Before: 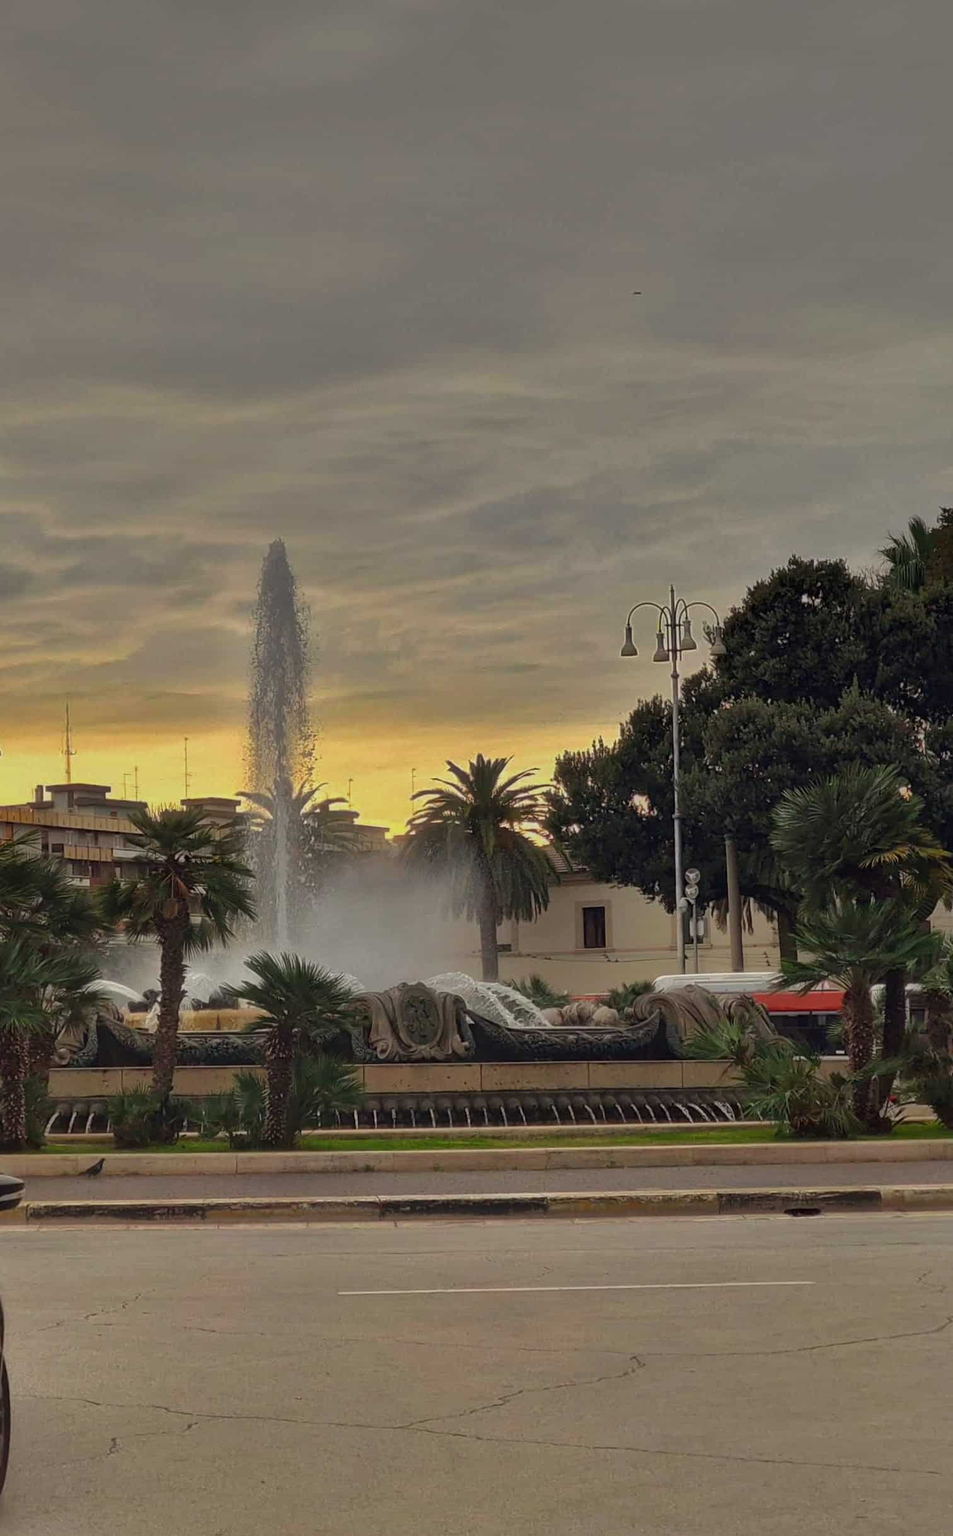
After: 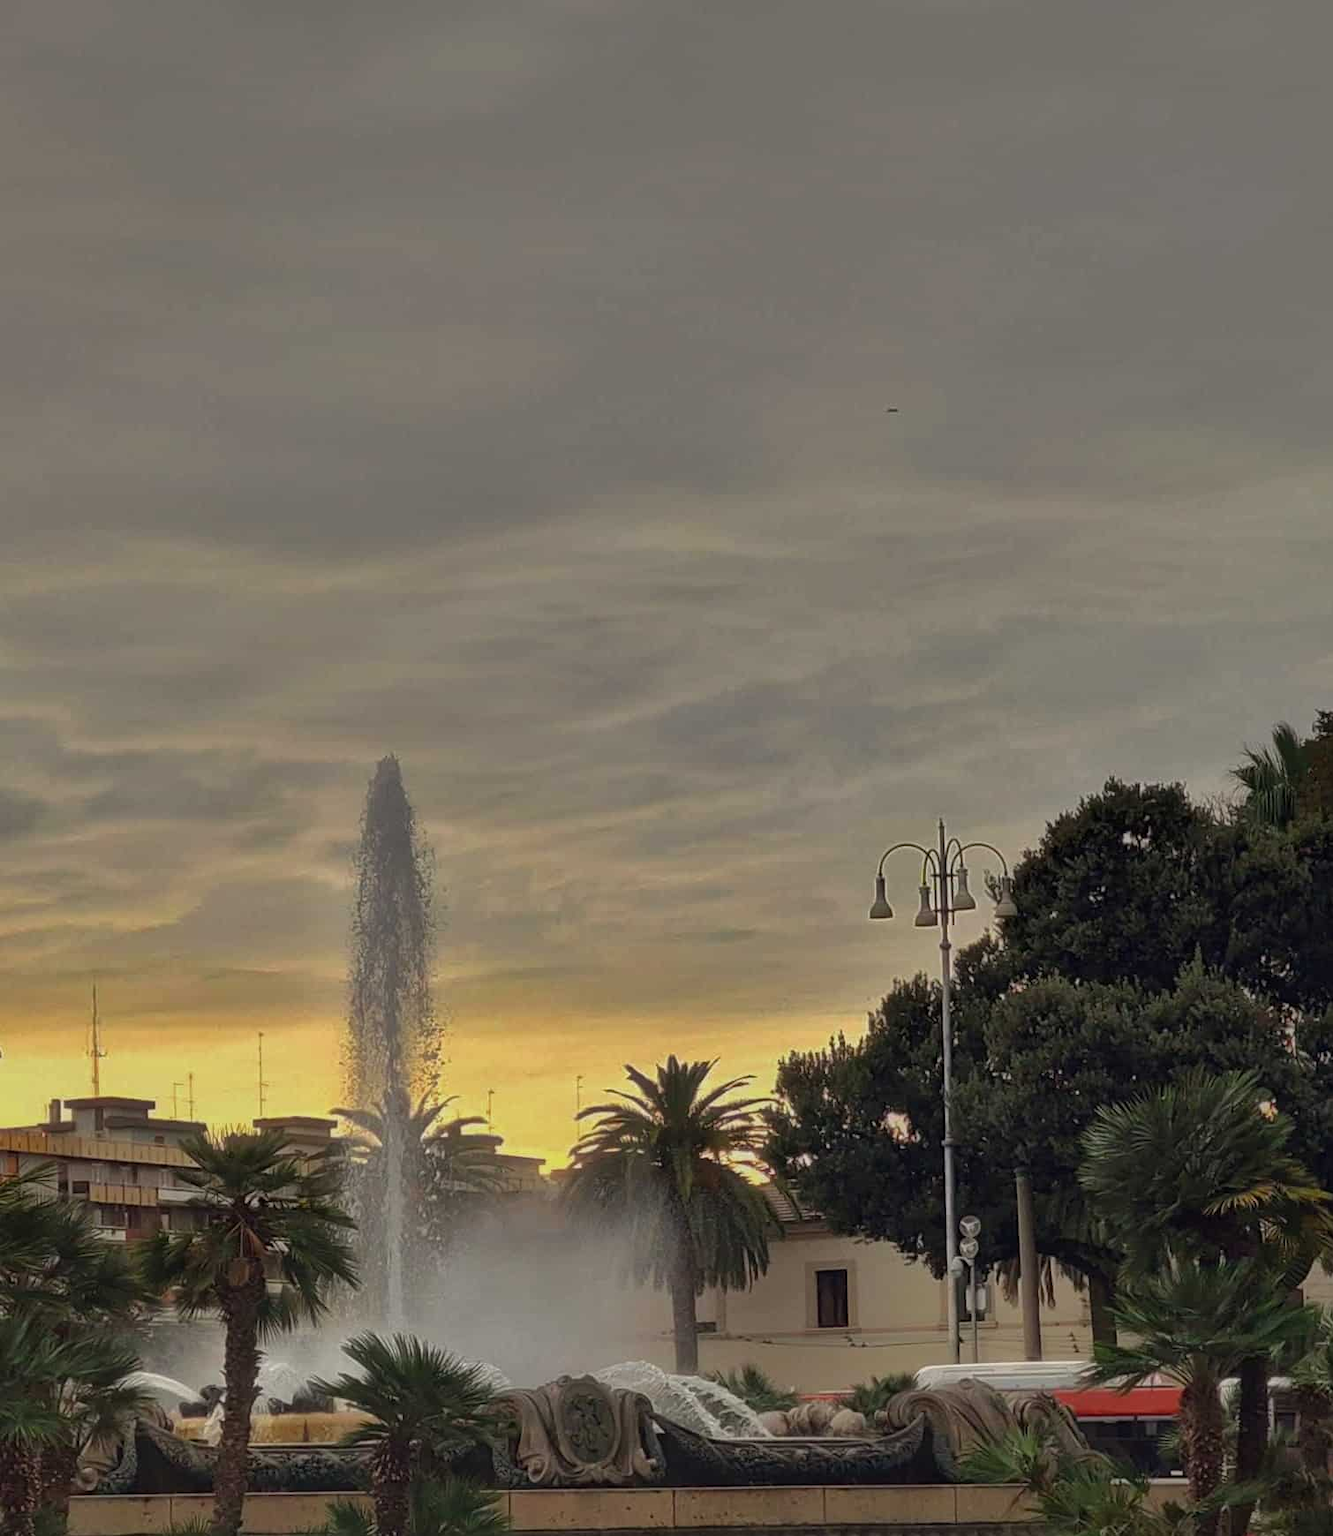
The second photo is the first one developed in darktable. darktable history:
crop: right 0.001%, bottom 28.534%
